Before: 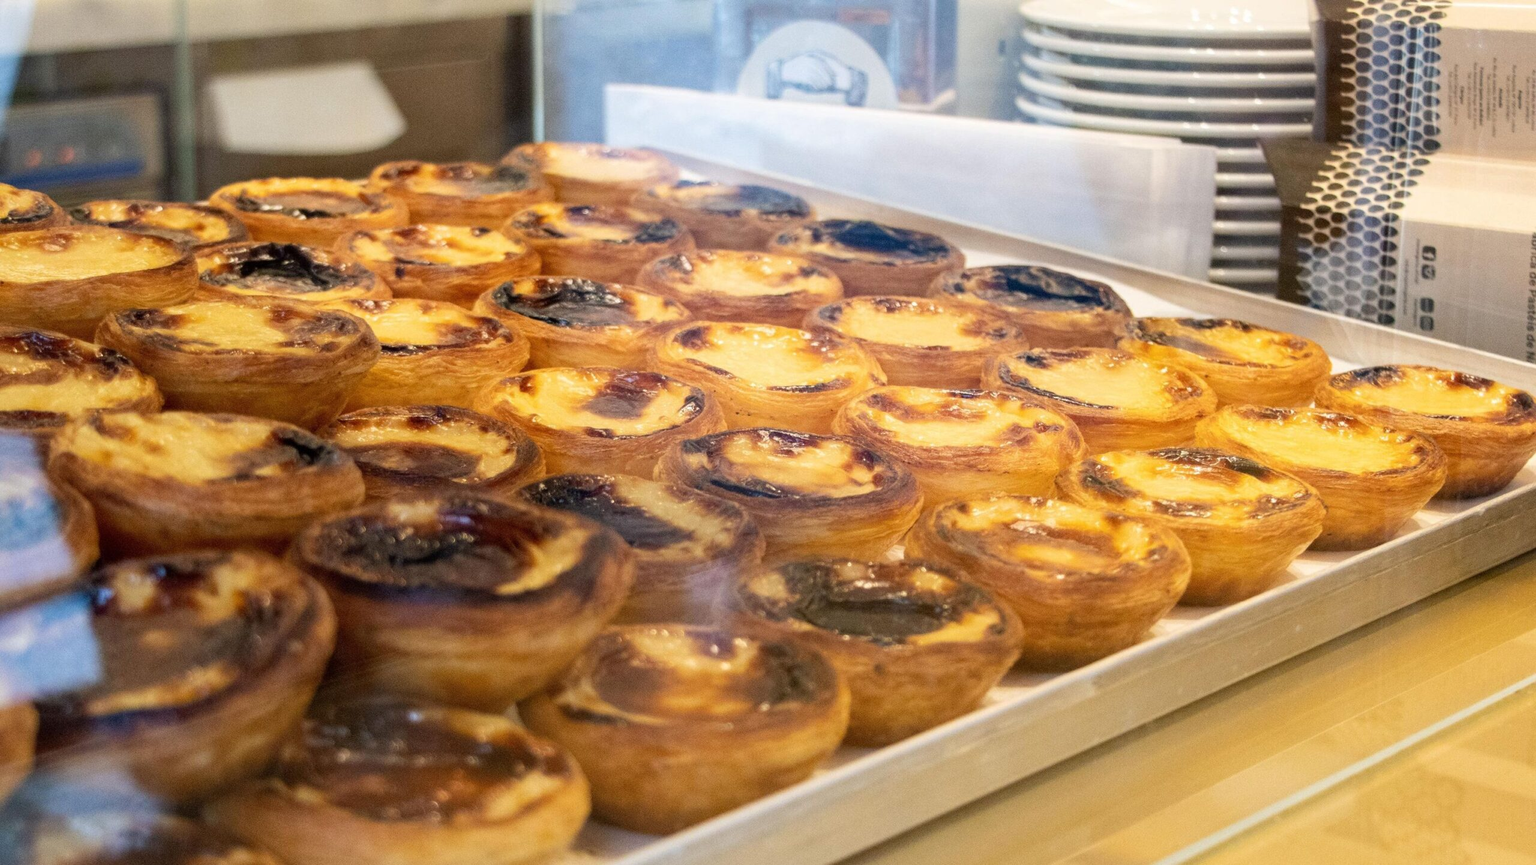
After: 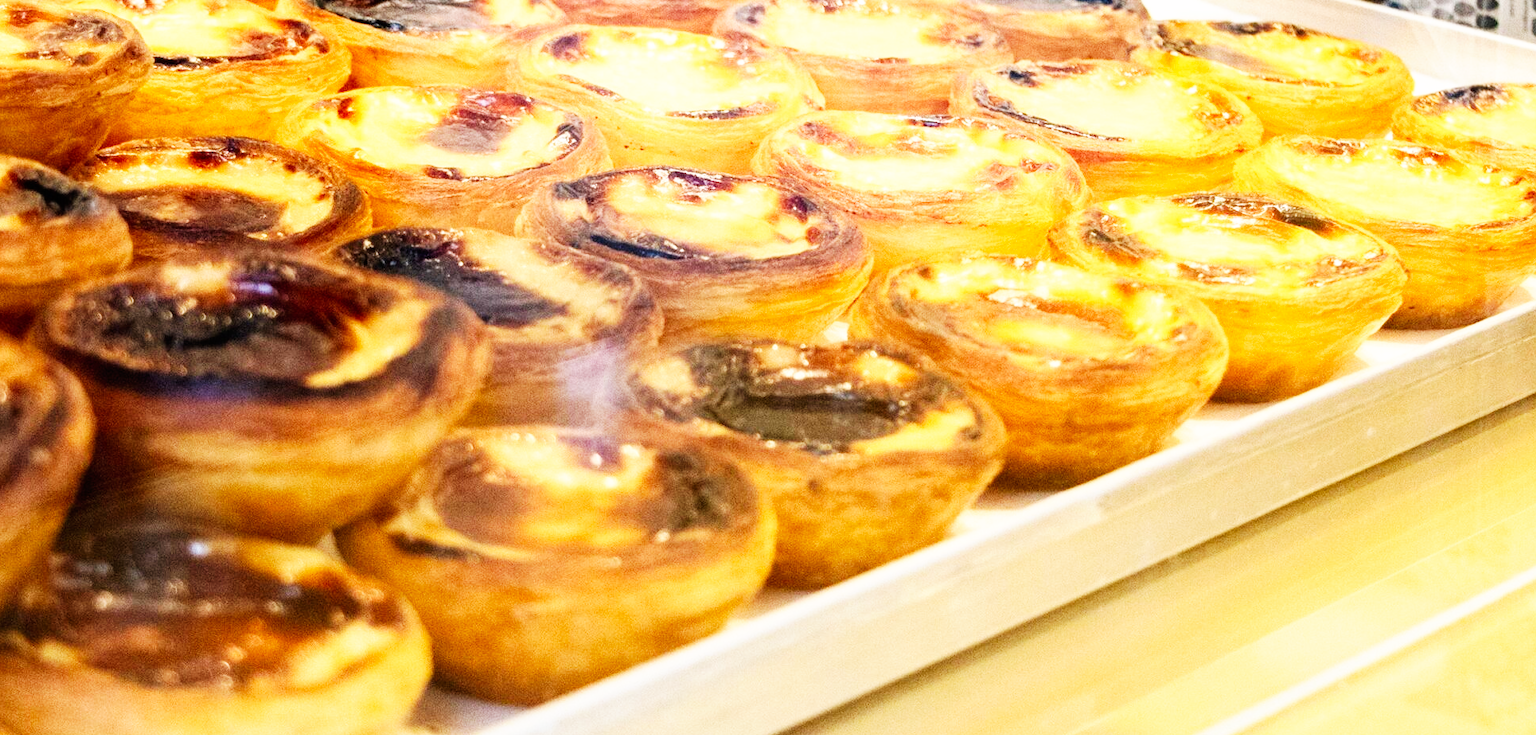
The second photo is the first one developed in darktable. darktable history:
levels: black 0.032%
crop and rotate: left 17.268%, top 35.039%, right 7.323%, bottom 0.777%
base curve: curves: ch0 [(0, 0) (0.007, 0.004) (0.027, 0.03) (0.046, 0.07) (0.207, 0.54) (0.442, 0.872) (0.673, 0.972) (1, 1)], preserve colors none
